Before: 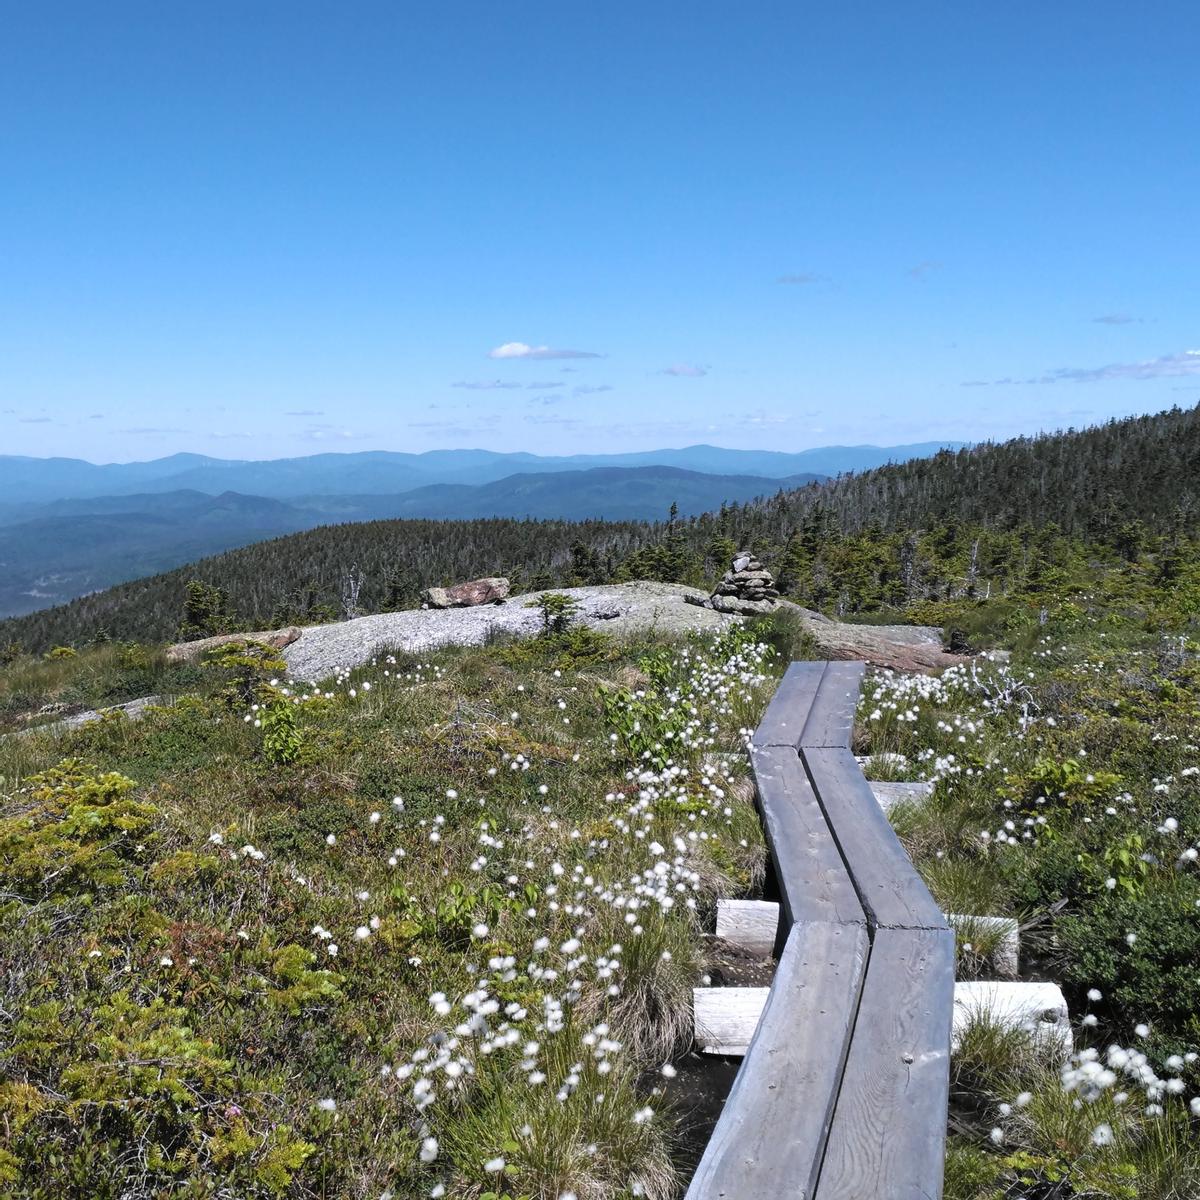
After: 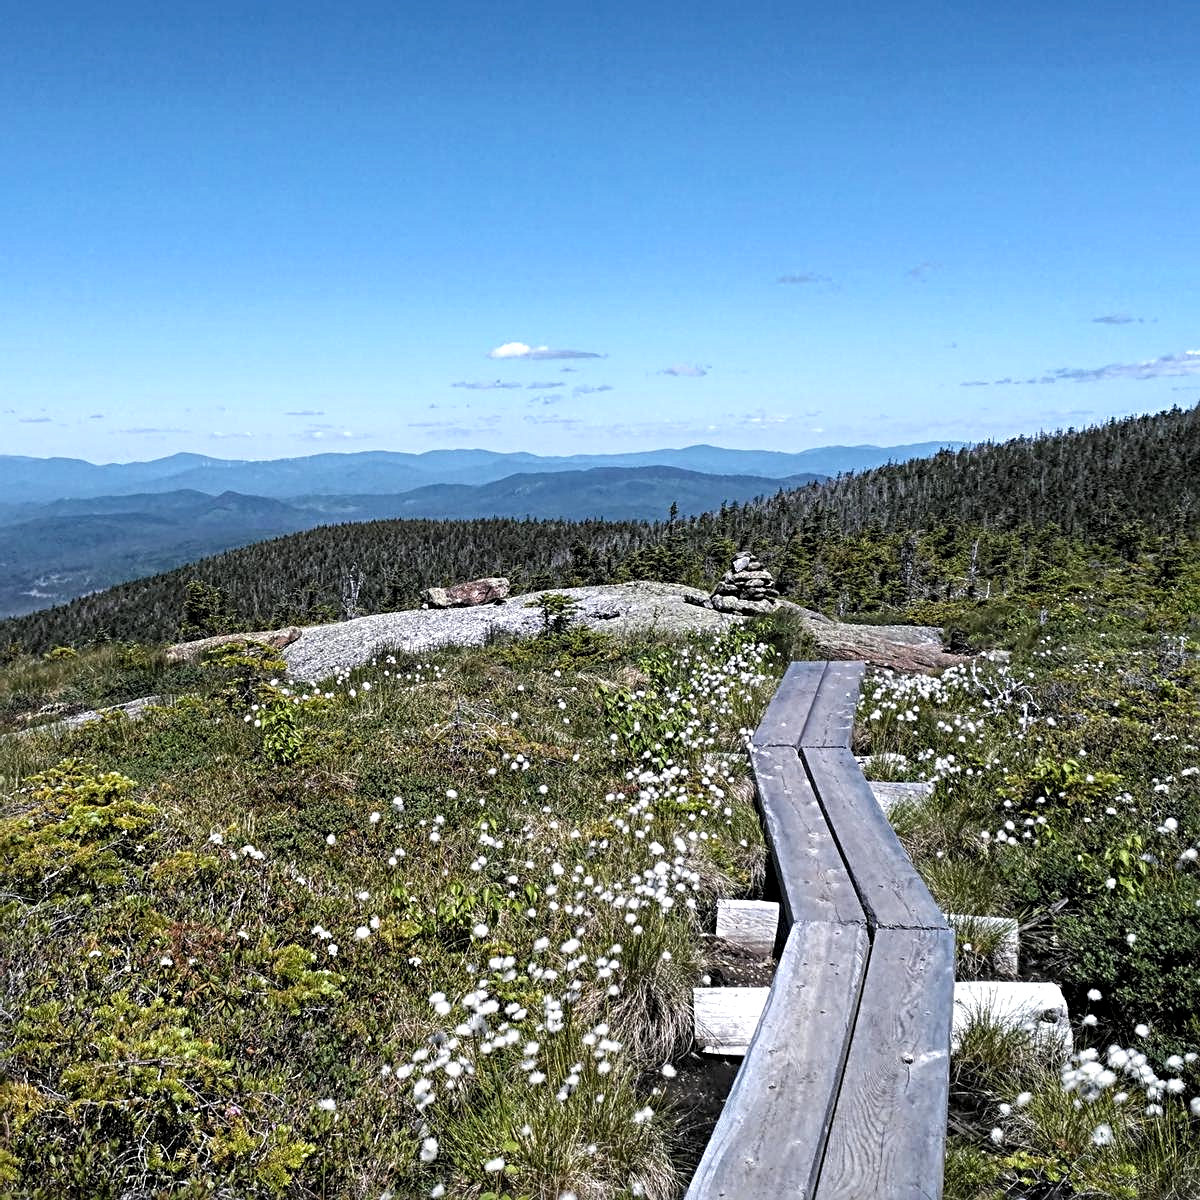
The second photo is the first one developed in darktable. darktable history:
sharpen: radius 3.978
local contrast: highlights 103%, shadows 101%, detail 201%, midtone range 0.2
